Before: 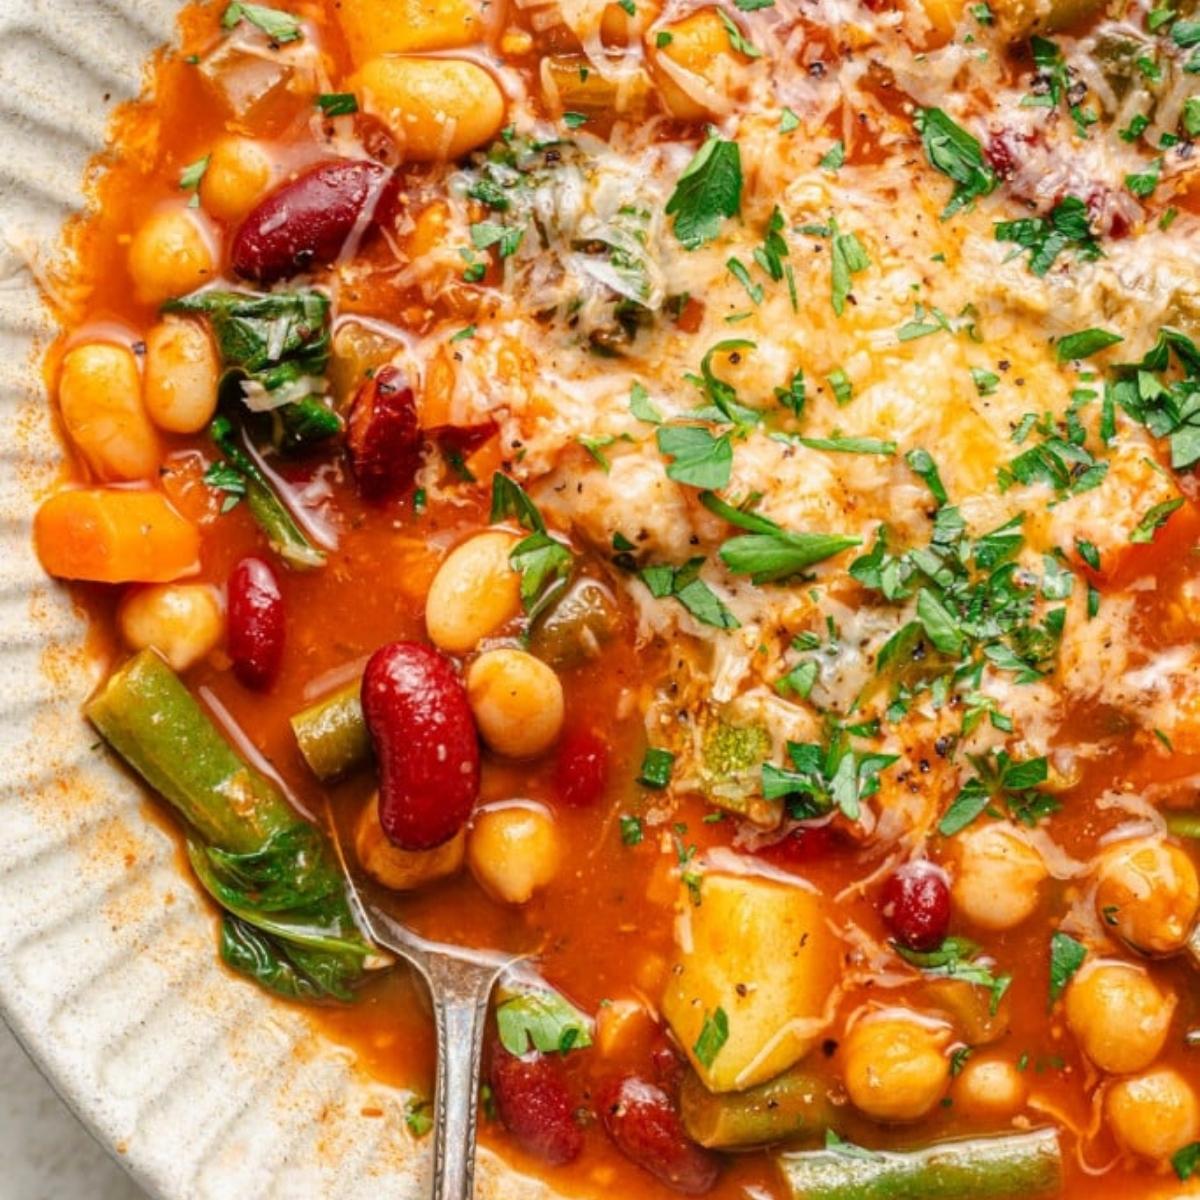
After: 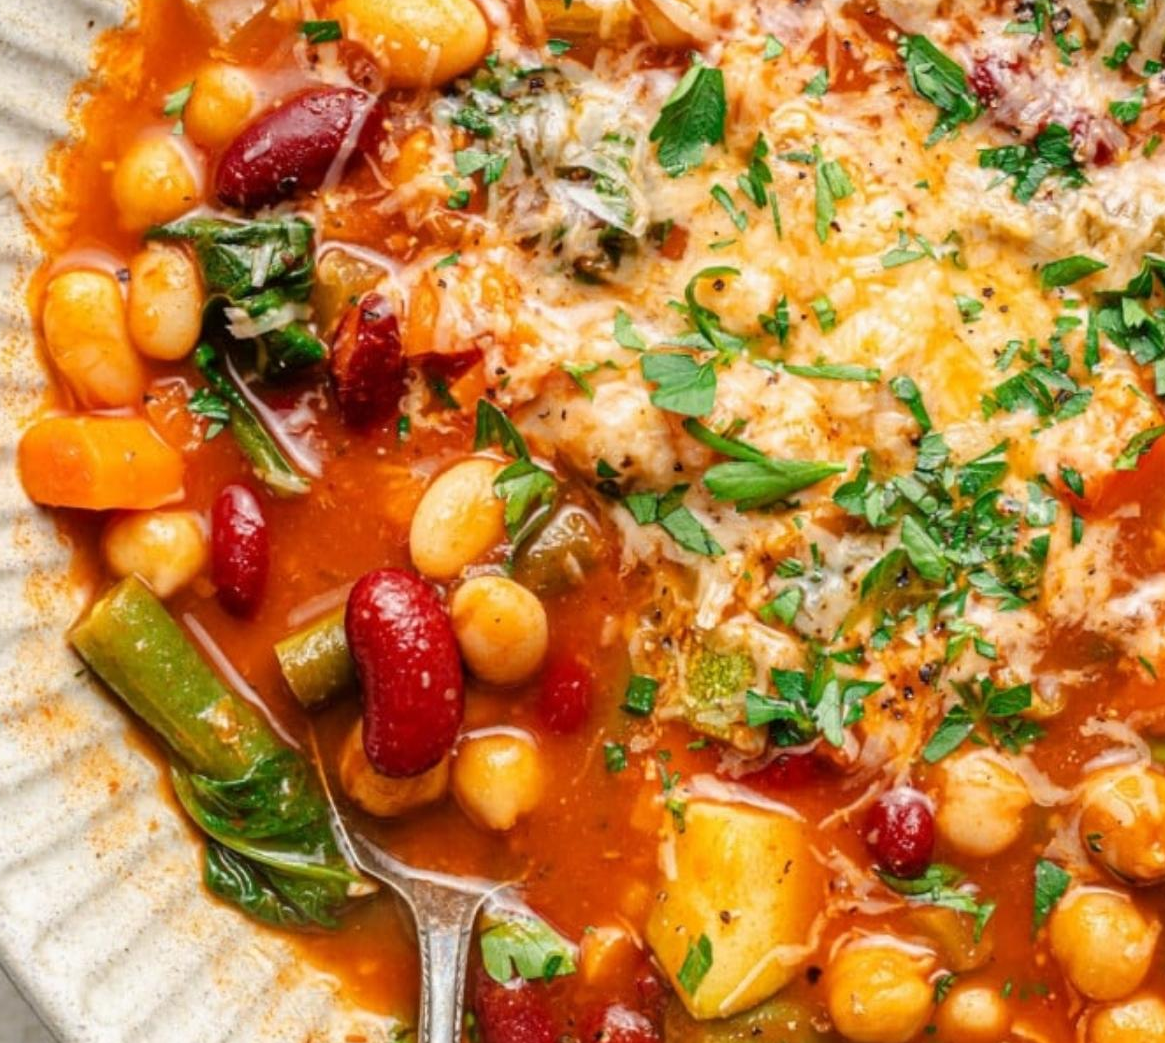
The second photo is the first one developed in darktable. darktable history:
crop: left 1.374%, top 6.104%, right 1.47%, bottom 6.904%
